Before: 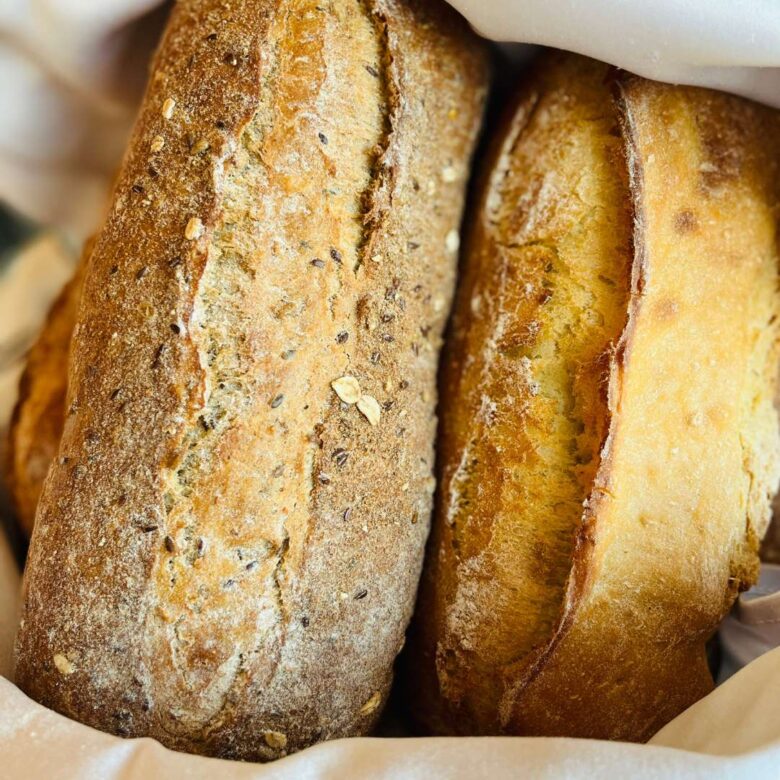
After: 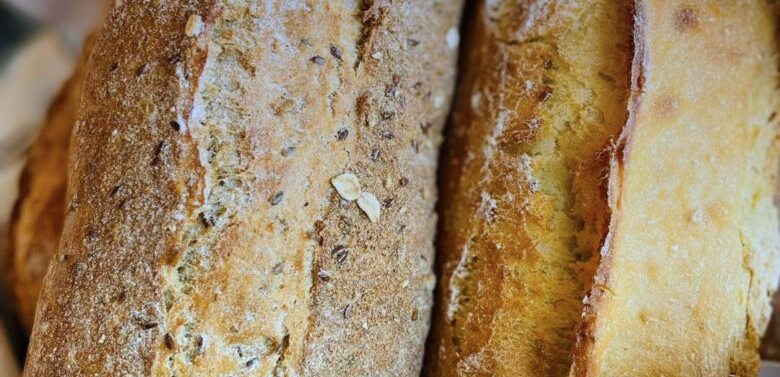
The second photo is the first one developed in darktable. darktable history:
shadows and highlights: low approximation 0.01, soften with gaussian
crop and rotate: top 26.056%, bottom 25.543%
color calibration: x 0.372, y 0.386, temperature 4283.97 K
graduated density: hue 238.83°, saturation 50%
